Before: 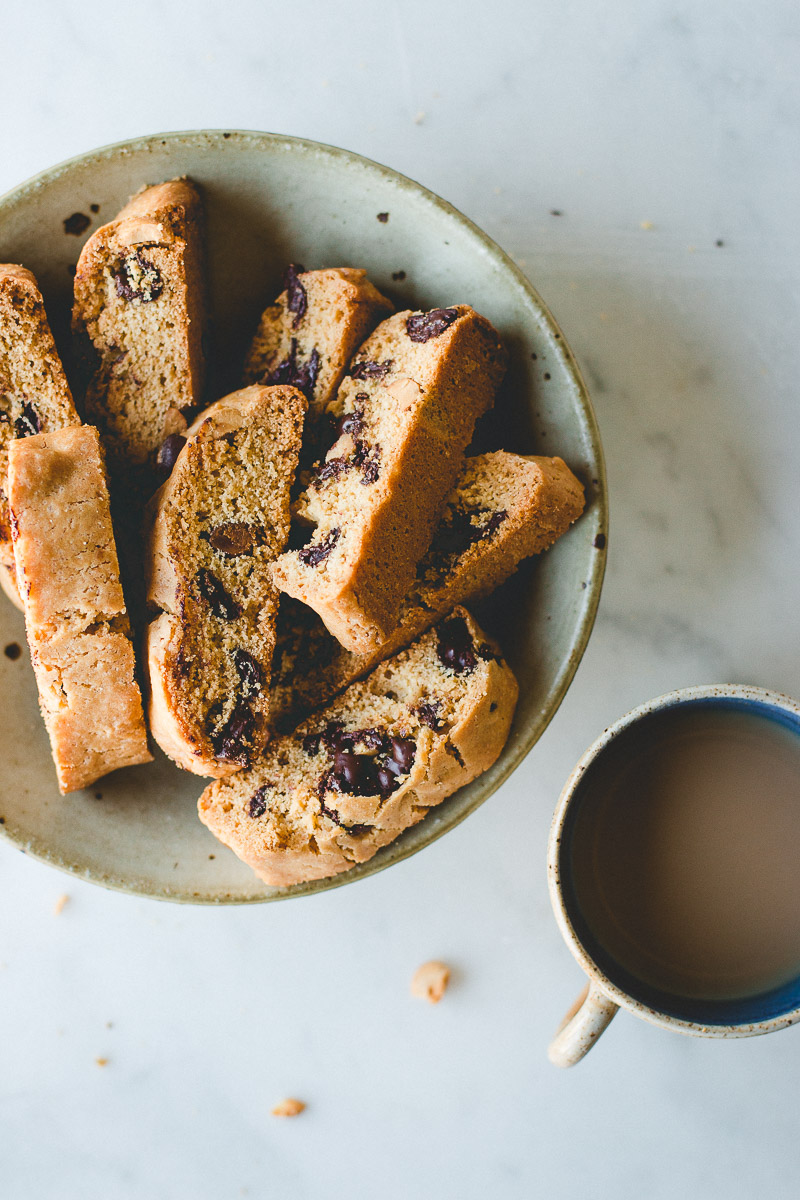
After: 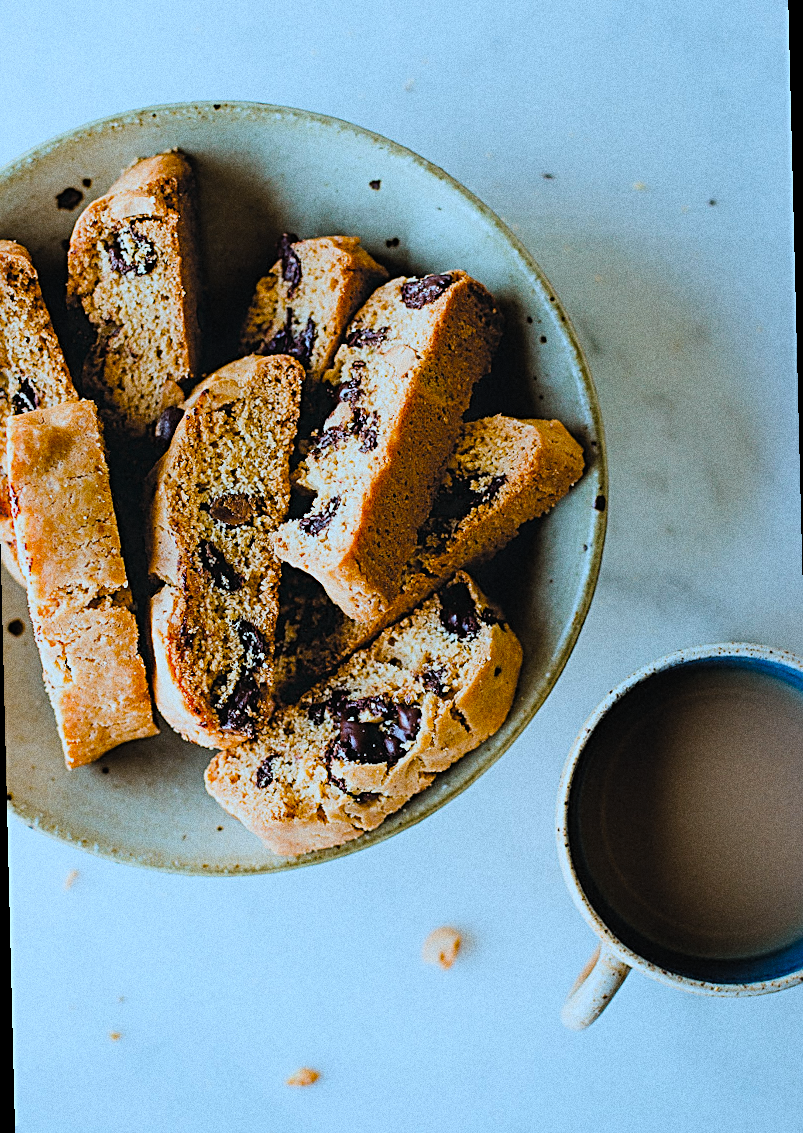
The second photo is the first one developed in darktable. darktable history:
filmic rgb: black relative exposure -7.75 EV, white relative exposure 4.4 EV, threshold 3 EV, target black luminance 0%, hardness 3.76, latitude 50.51%, contrast 1.074, highlights saturation mix 10%, shadows ↔ highlights balance -0.22%, color science v4 (2020), enable highlight reconstruction true
rotate and perspective: rotation -1.42°, crop left 0.016, crop right 0.984, crop top 0.035, crop bottom 0.965
sharpen: radius 2.676, amount 0.669
grain: coarseness 0.09 ISO, strength 40%
color correction: highlights a* -9.35, highlights b* -23.15
bloom: size 3%, threshold 100%, strength 0%
tone equalizer: on, module defaults
